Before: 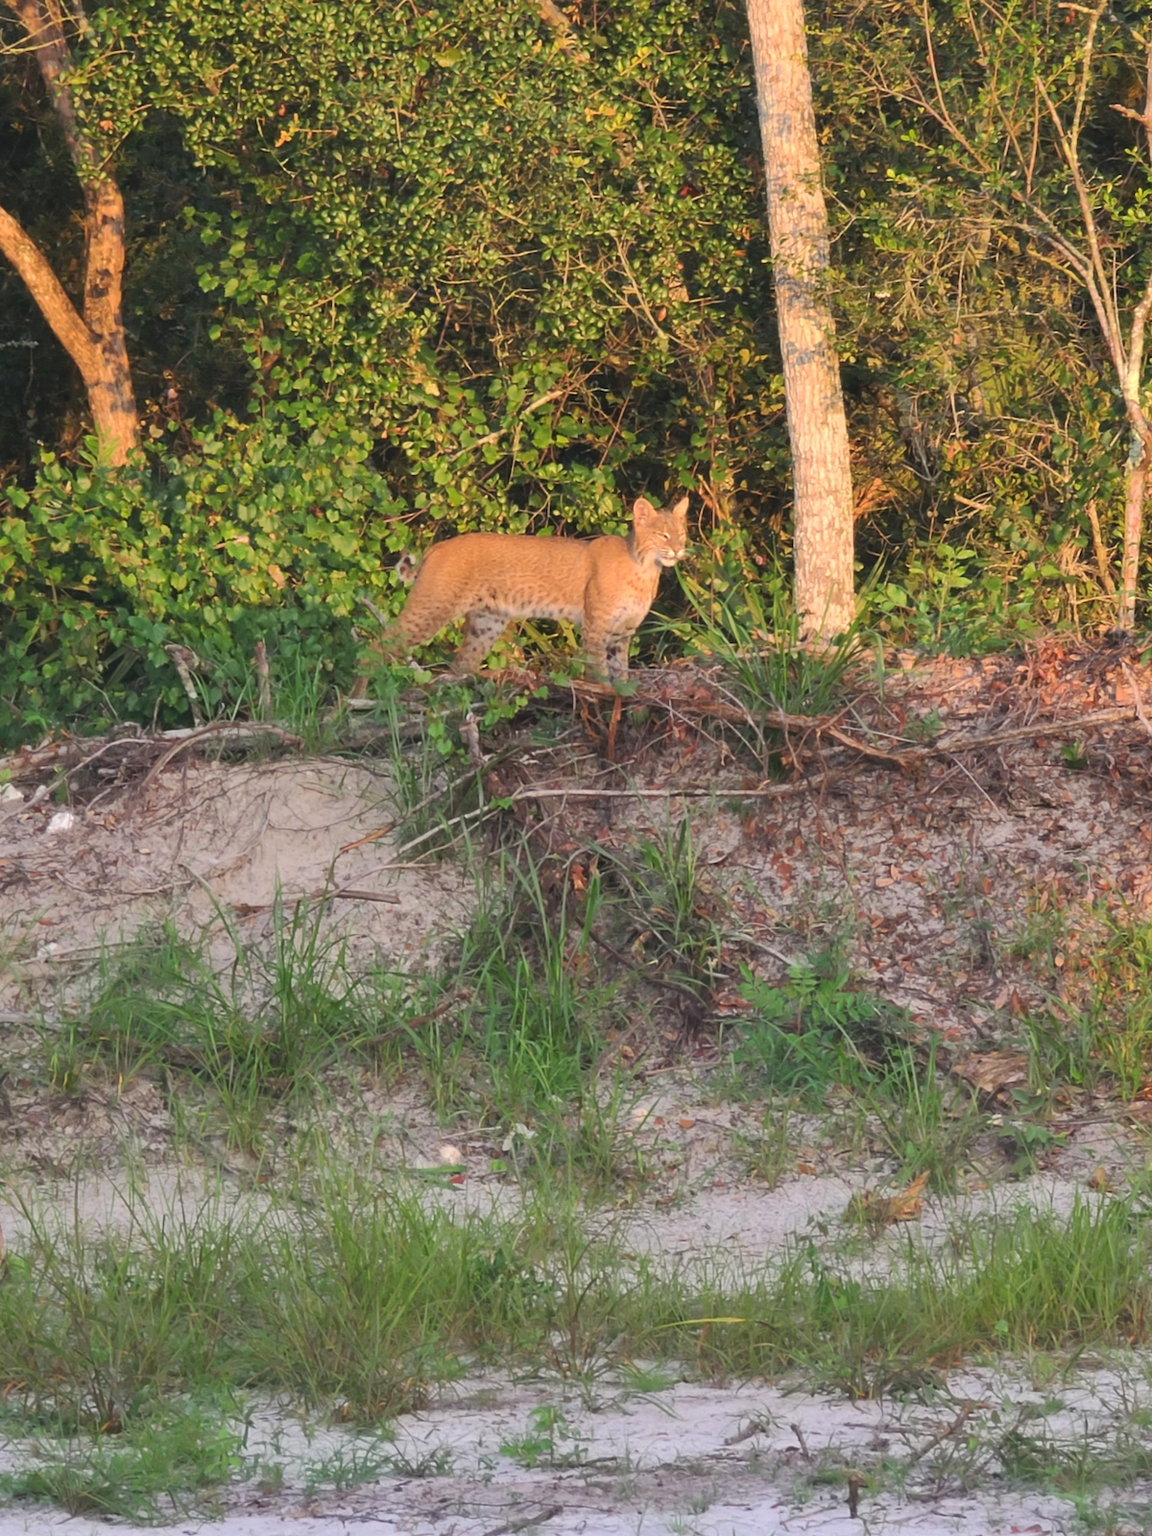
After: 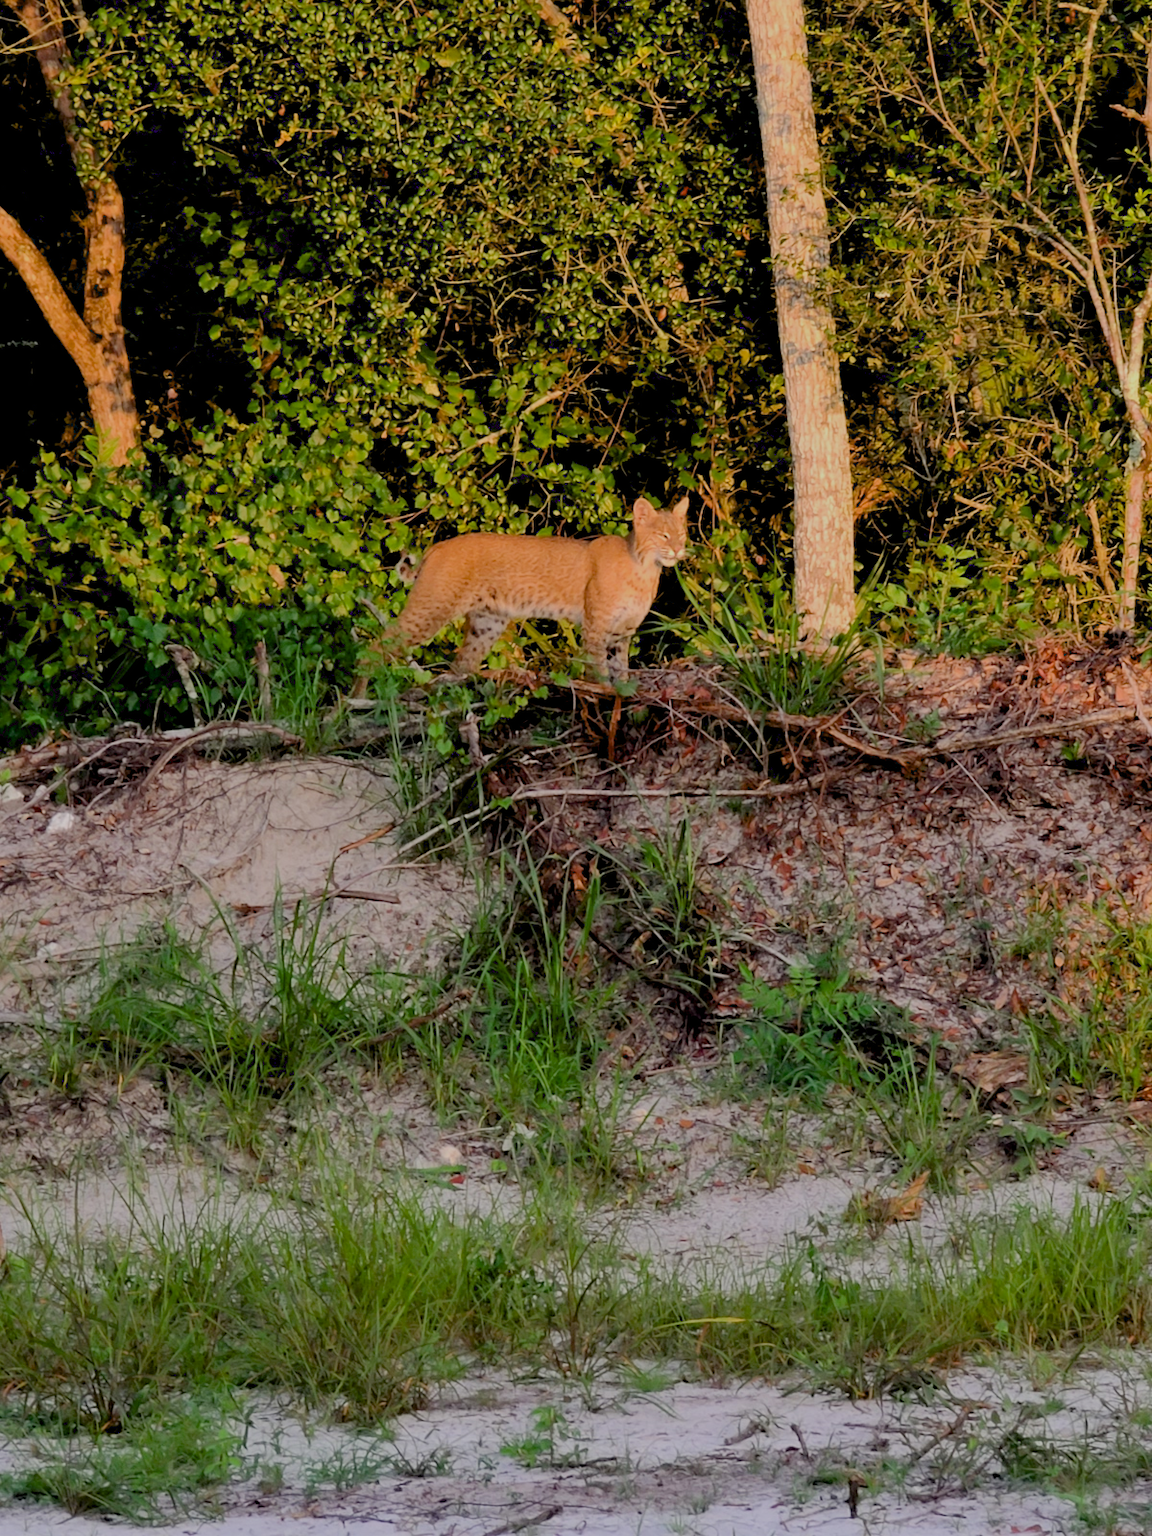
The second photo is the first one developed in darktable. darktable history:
filmic rgb: black relative exposure -7.86 EV, white relative exposure 4.28 EV, threshold 5.97 EV, hardness 3.85, enable highlight reconstruction true
exposure: black level correction 0.046, exposure -0.231 EV, compensate highlight preservation false
